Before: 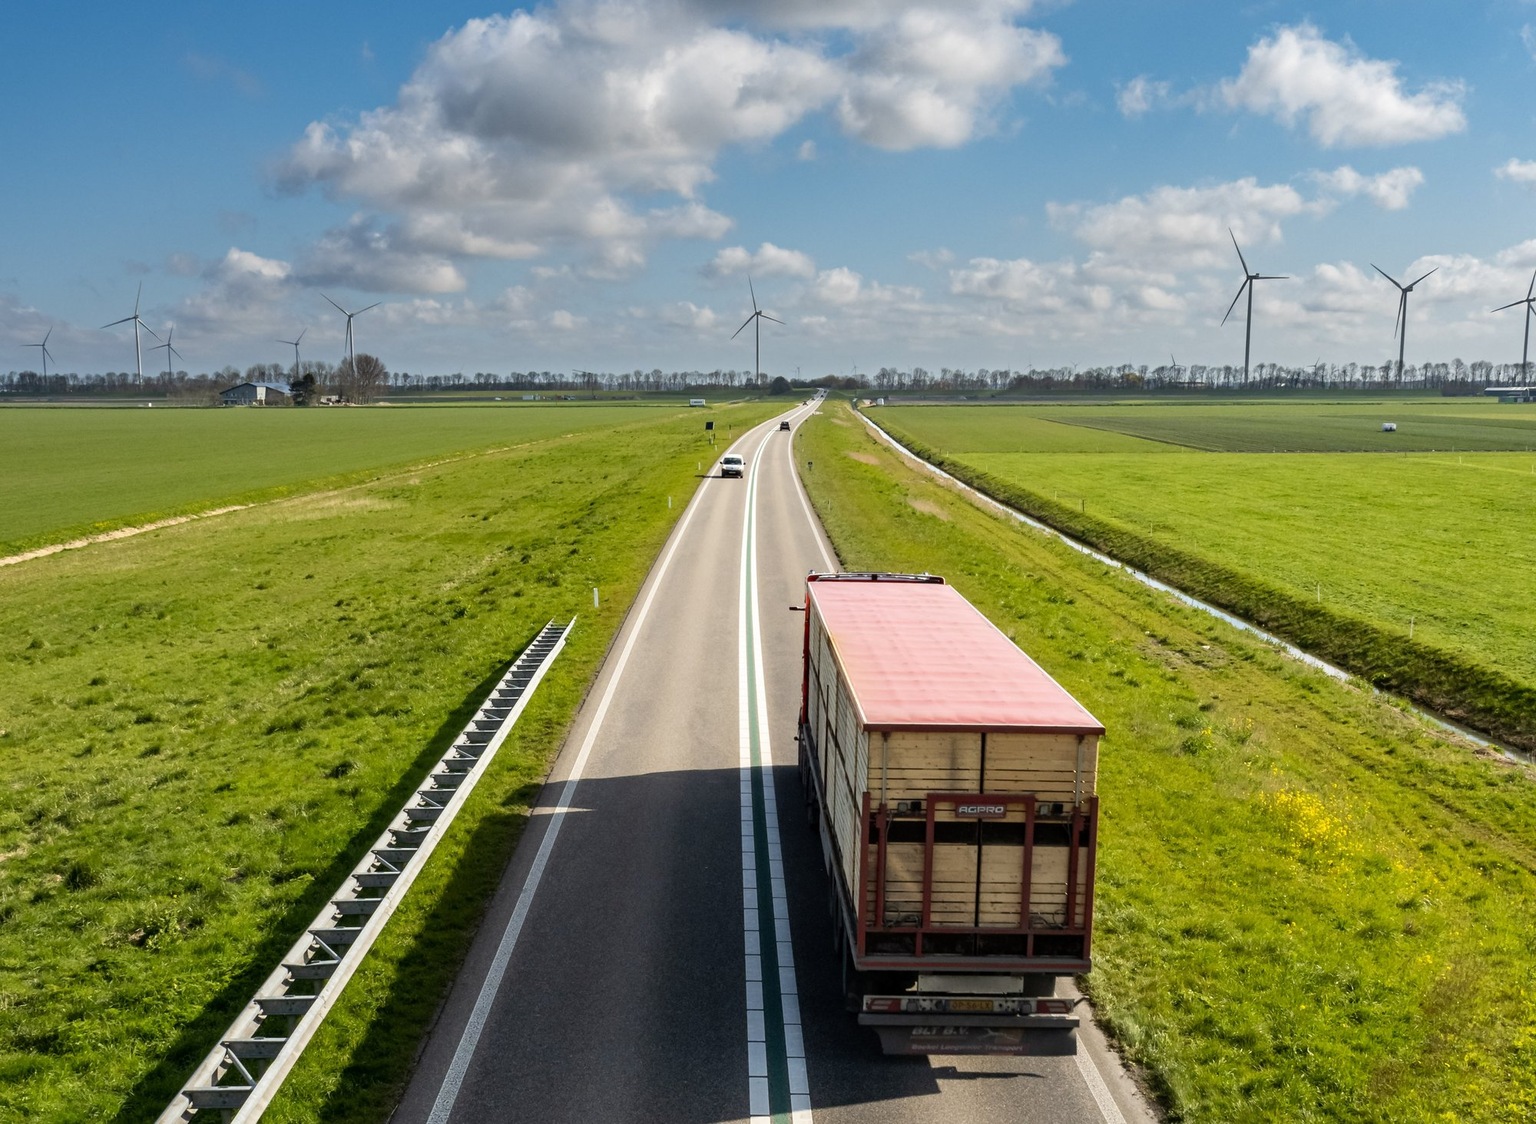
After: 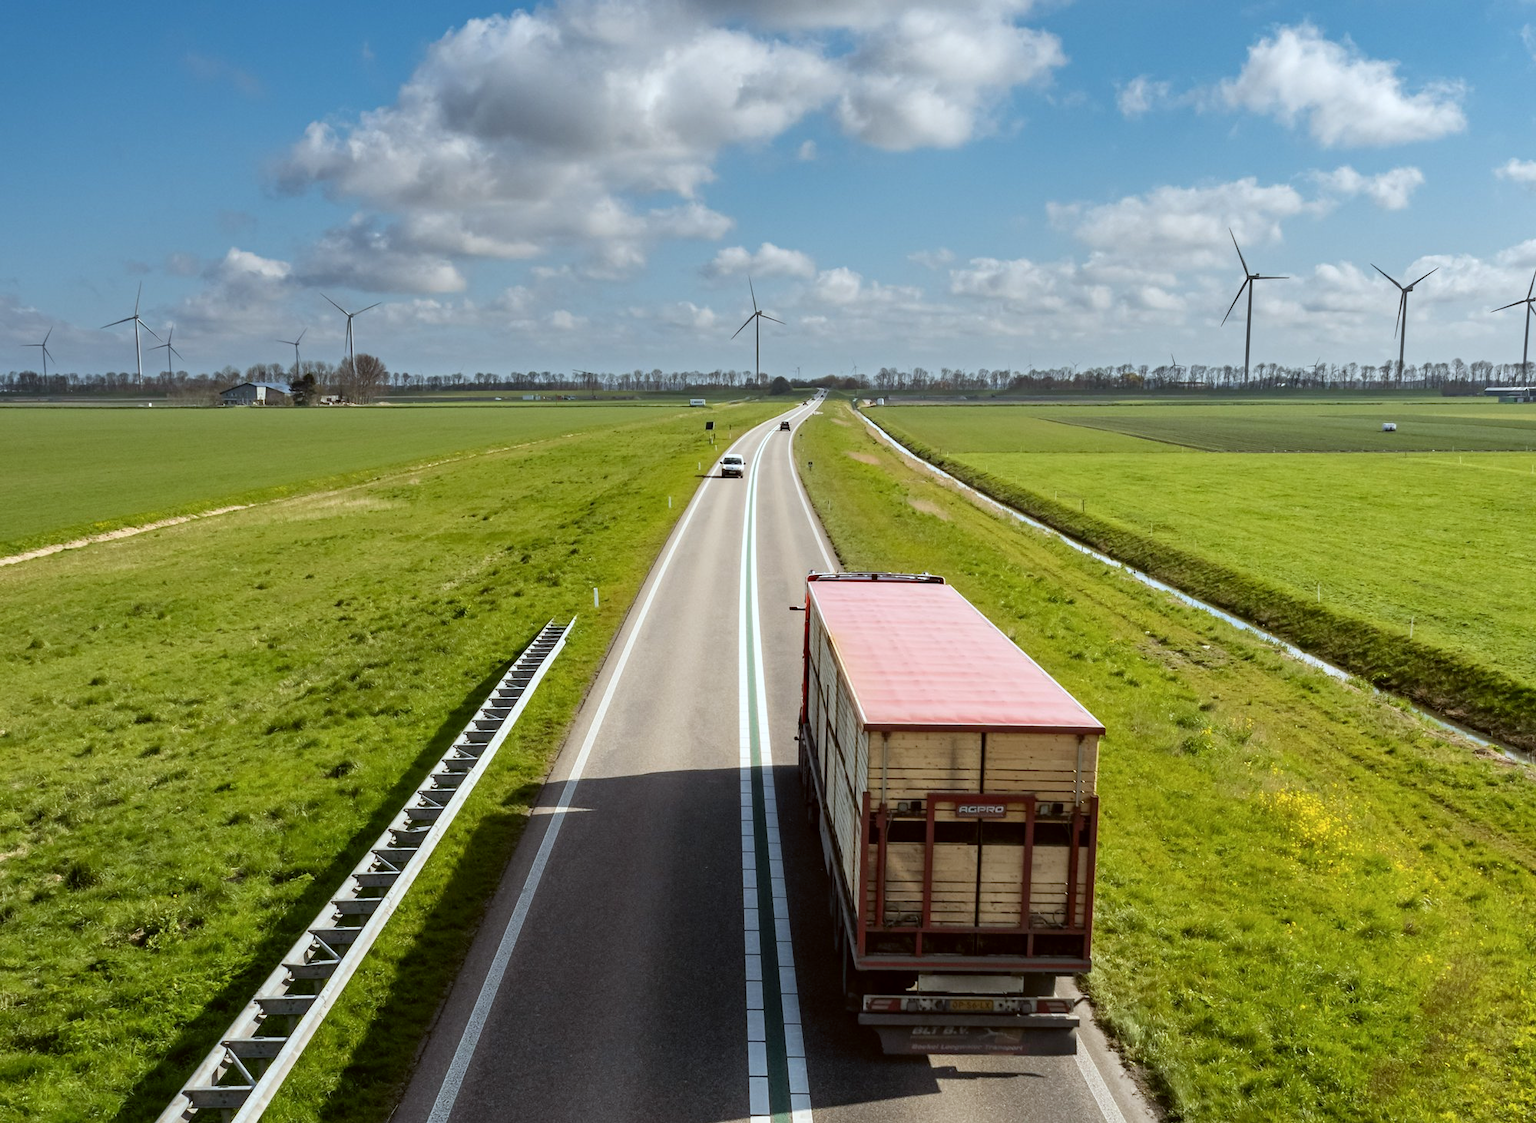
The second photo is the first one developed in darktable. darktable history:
color correction: highlights a* -3.44, highlights b* -6.58, shadows a* 2.95, shadows b* 5.53
